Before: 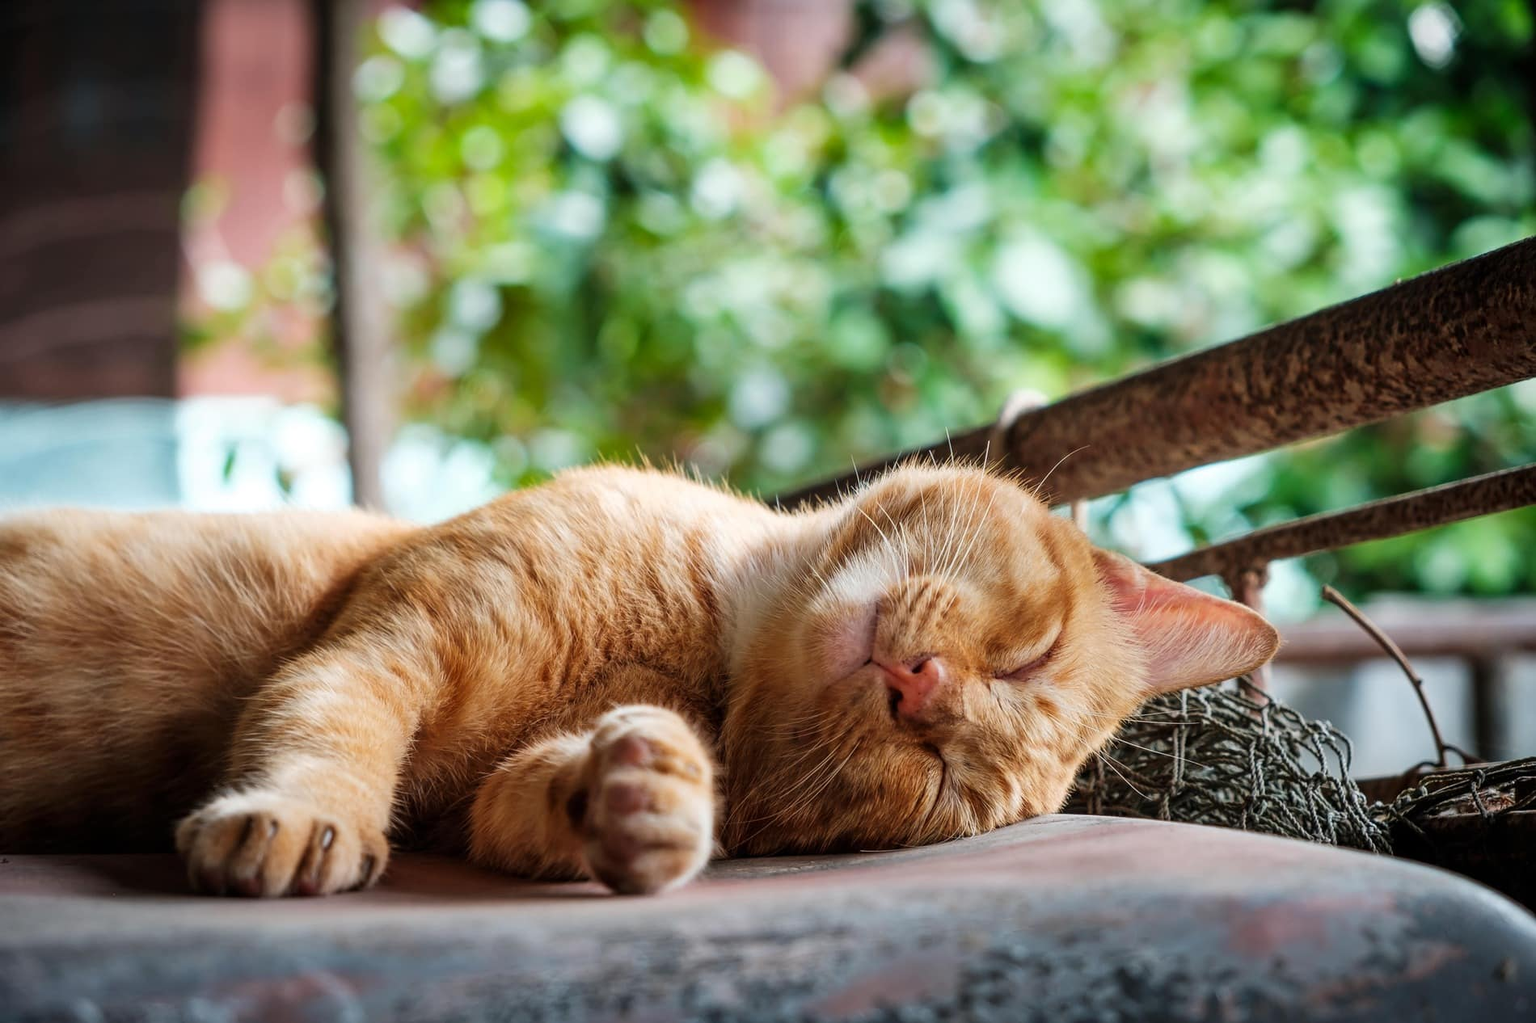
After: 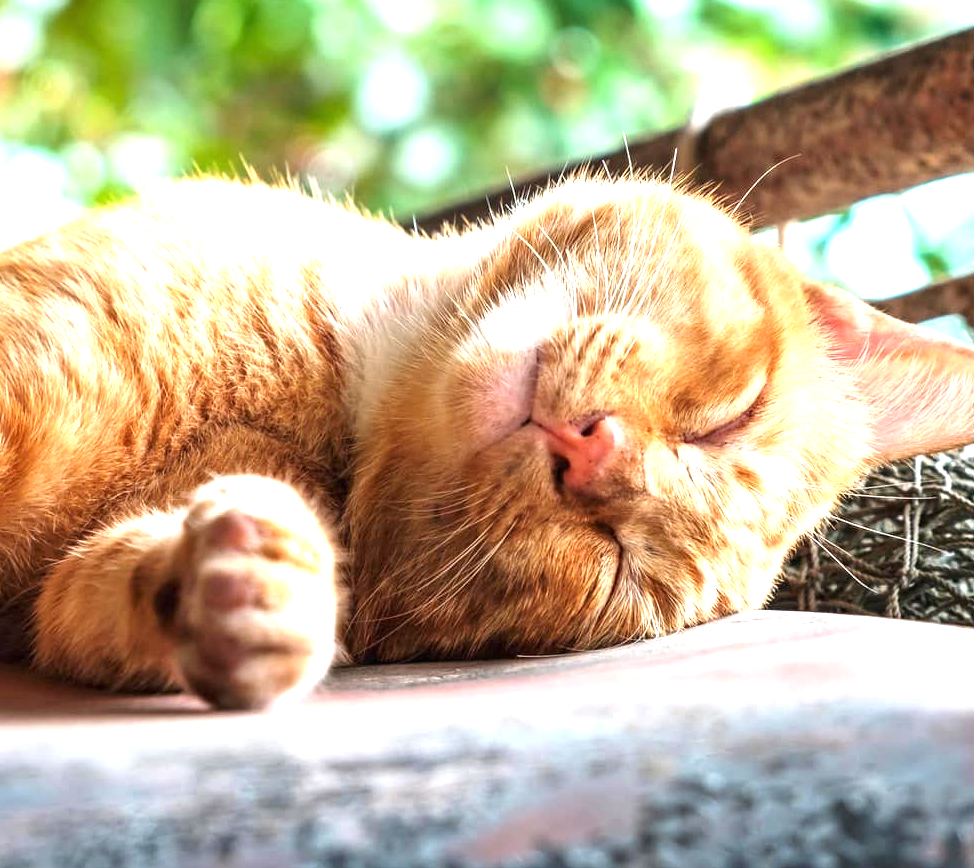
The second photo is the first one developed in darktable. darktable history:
exposure: black level correction 0, exposure 1.449 EV, compensate highlight preservation false
crop and rotate: left 28.893%, top 31.366%, right 19.83%
